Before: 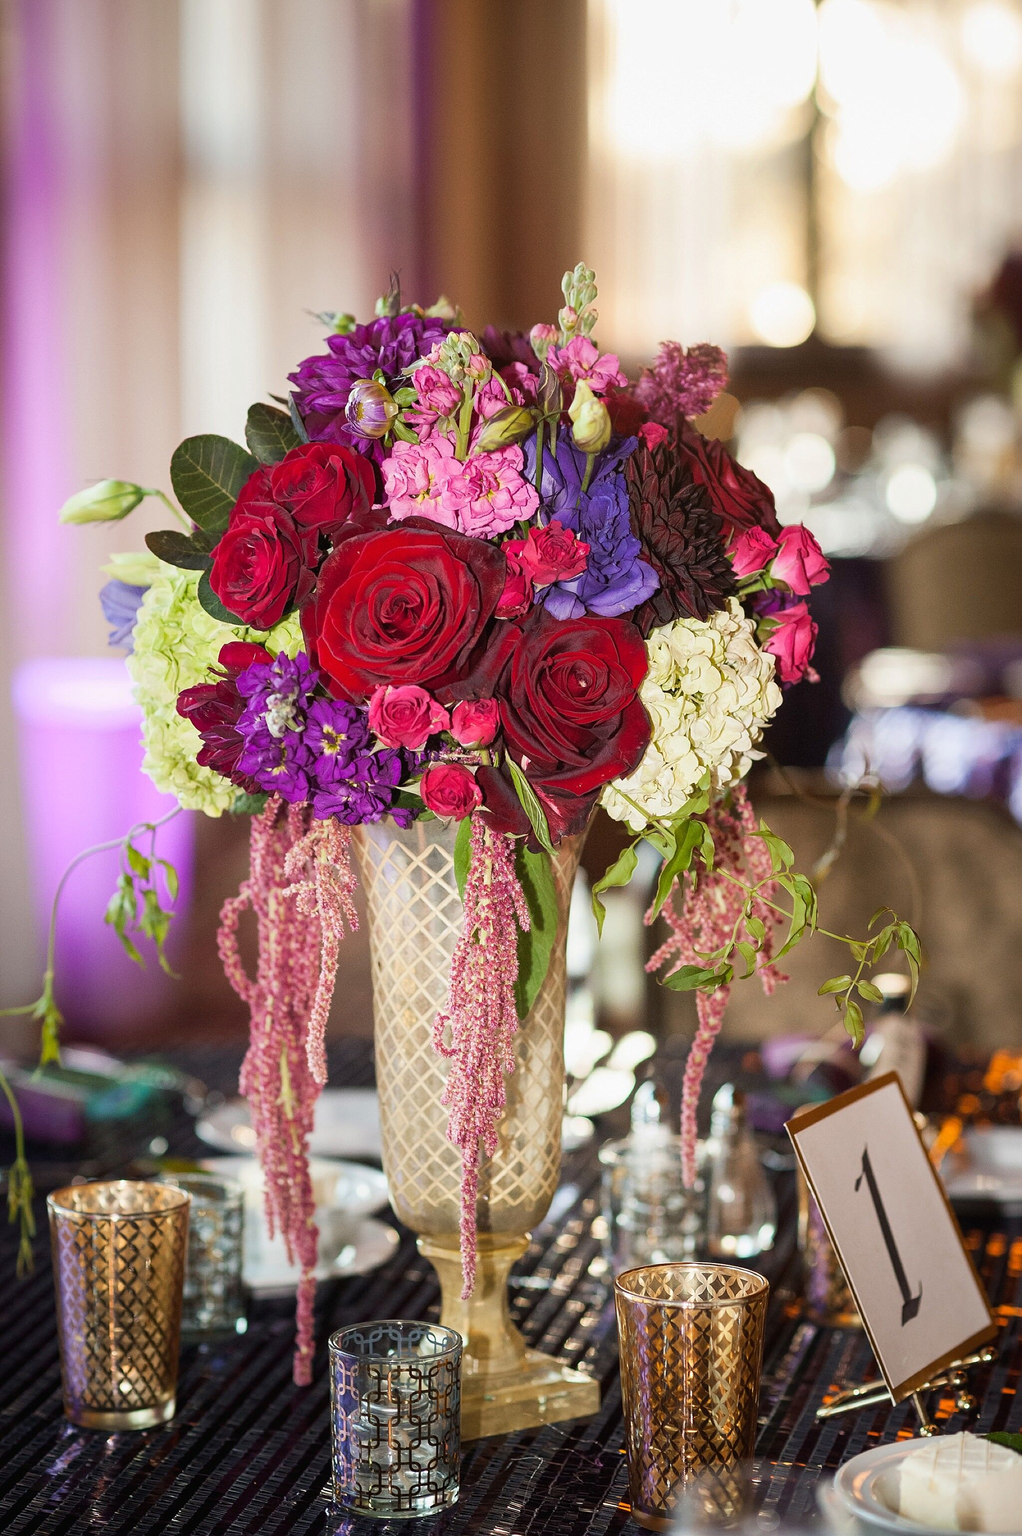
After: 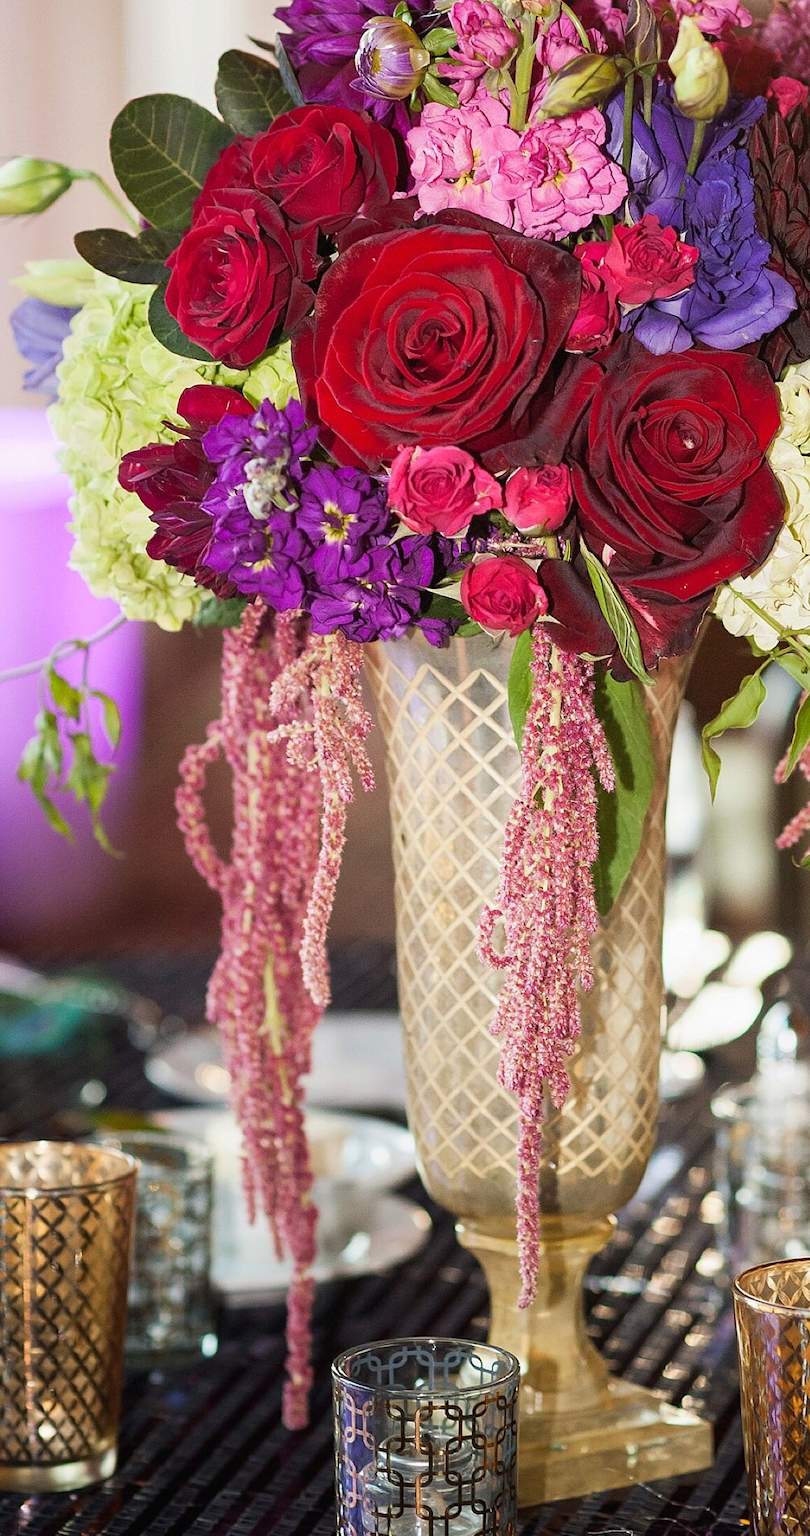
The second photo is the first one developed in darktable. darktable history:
crop: left 9.068%, top 23.951%, right 34.408%, bottom 4.805%
